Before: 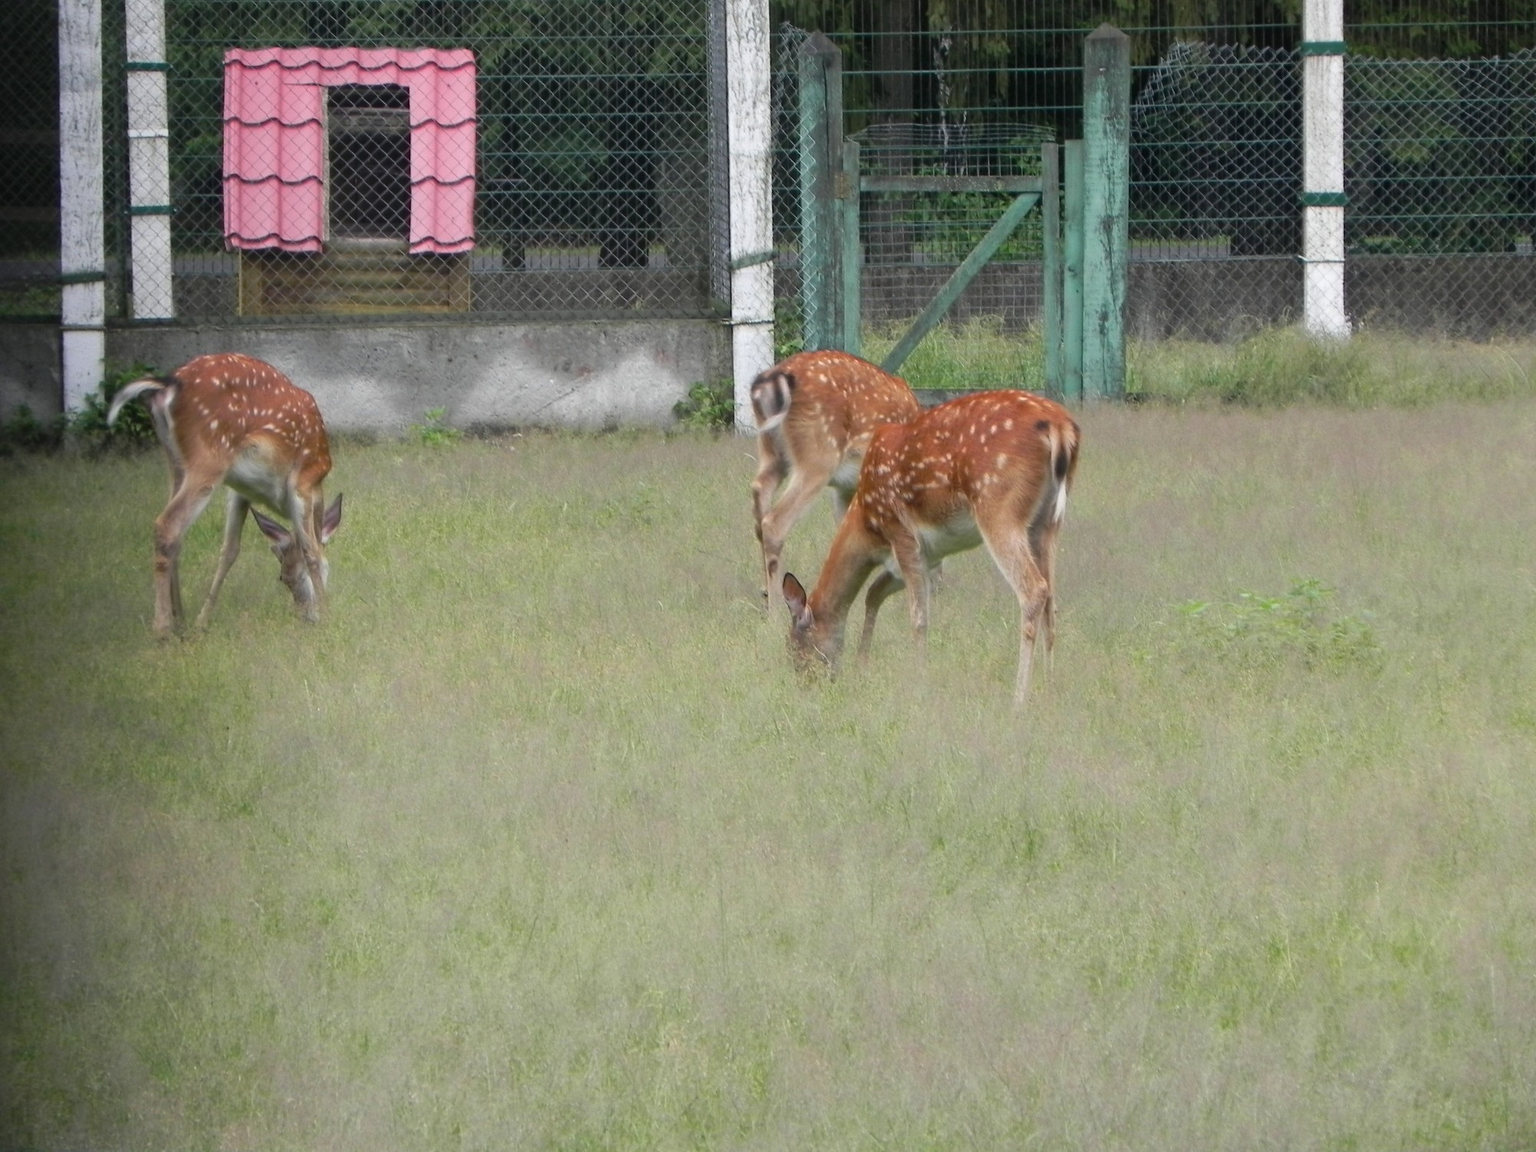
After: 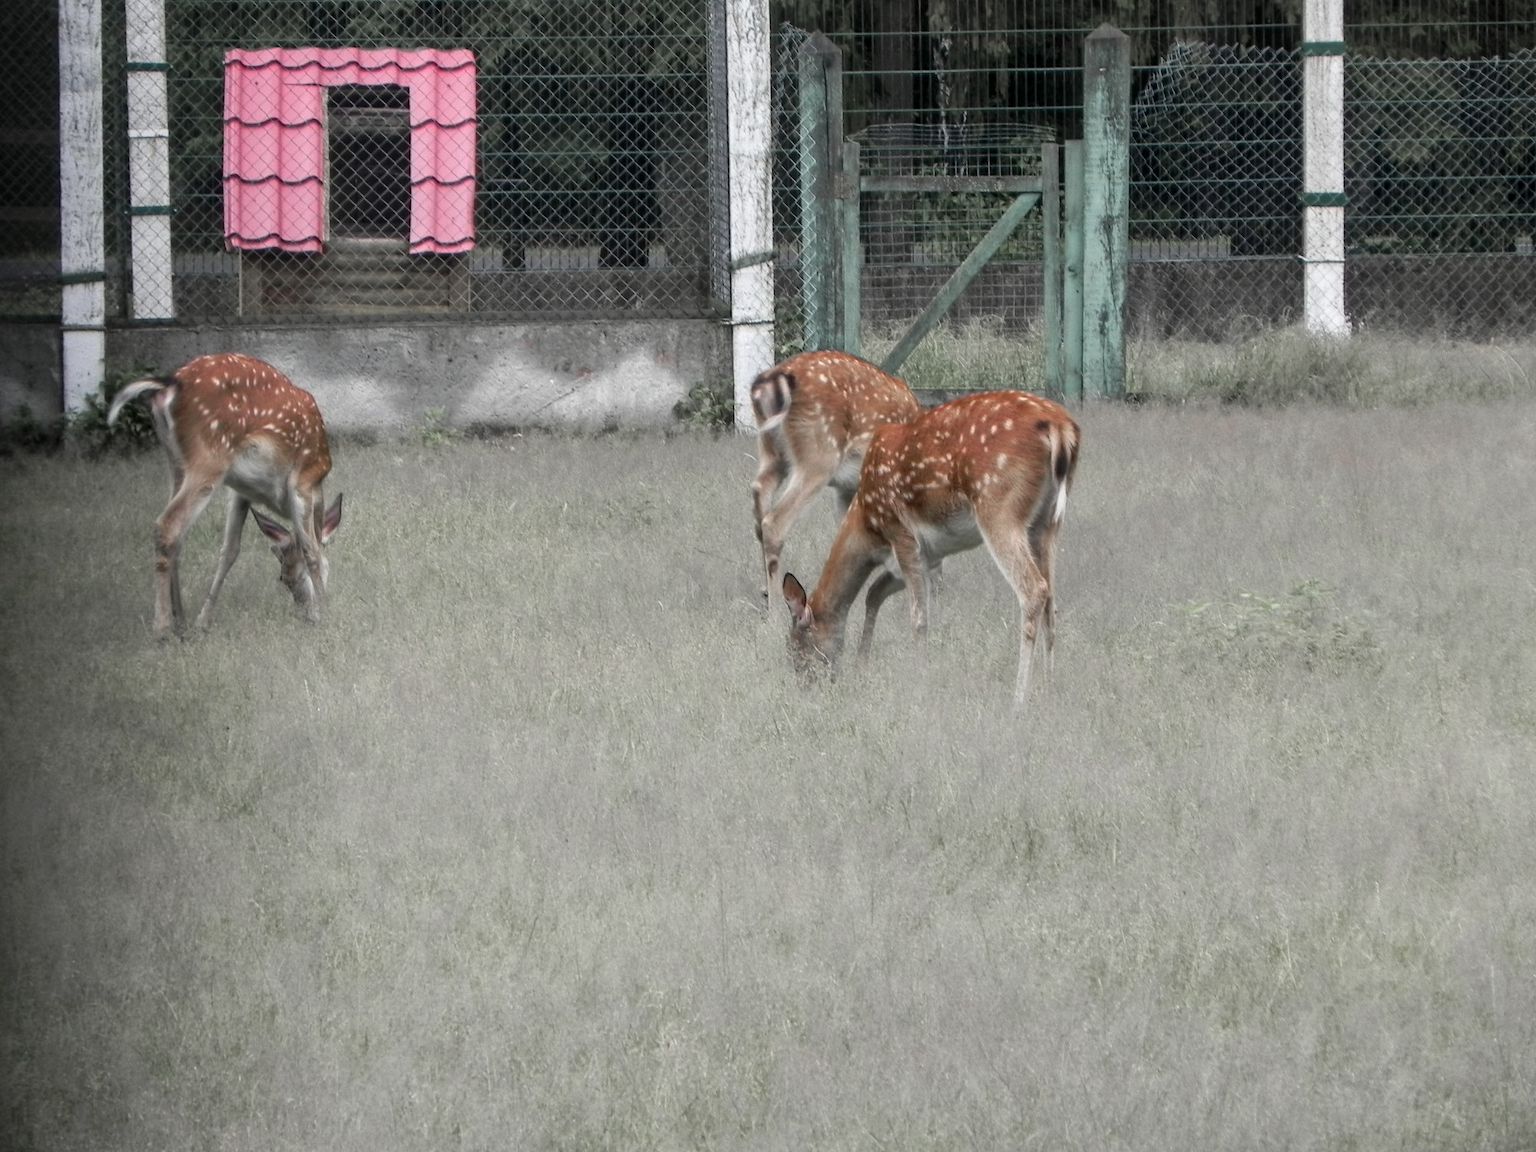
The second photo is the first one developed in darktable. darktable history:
local contrast: on, module defaults
color zones: curves: ch1 [(0, 0.708) (0.088, 0.648) (0.245, 0.187) (0.429, 0.326) (0.571, 0.498) (0.714, 0.5) (0.857, 0.5) (1, 0.708)]
contrast brightness saturation: contrast 0.06, brightness -0.01, saturation -0.23
